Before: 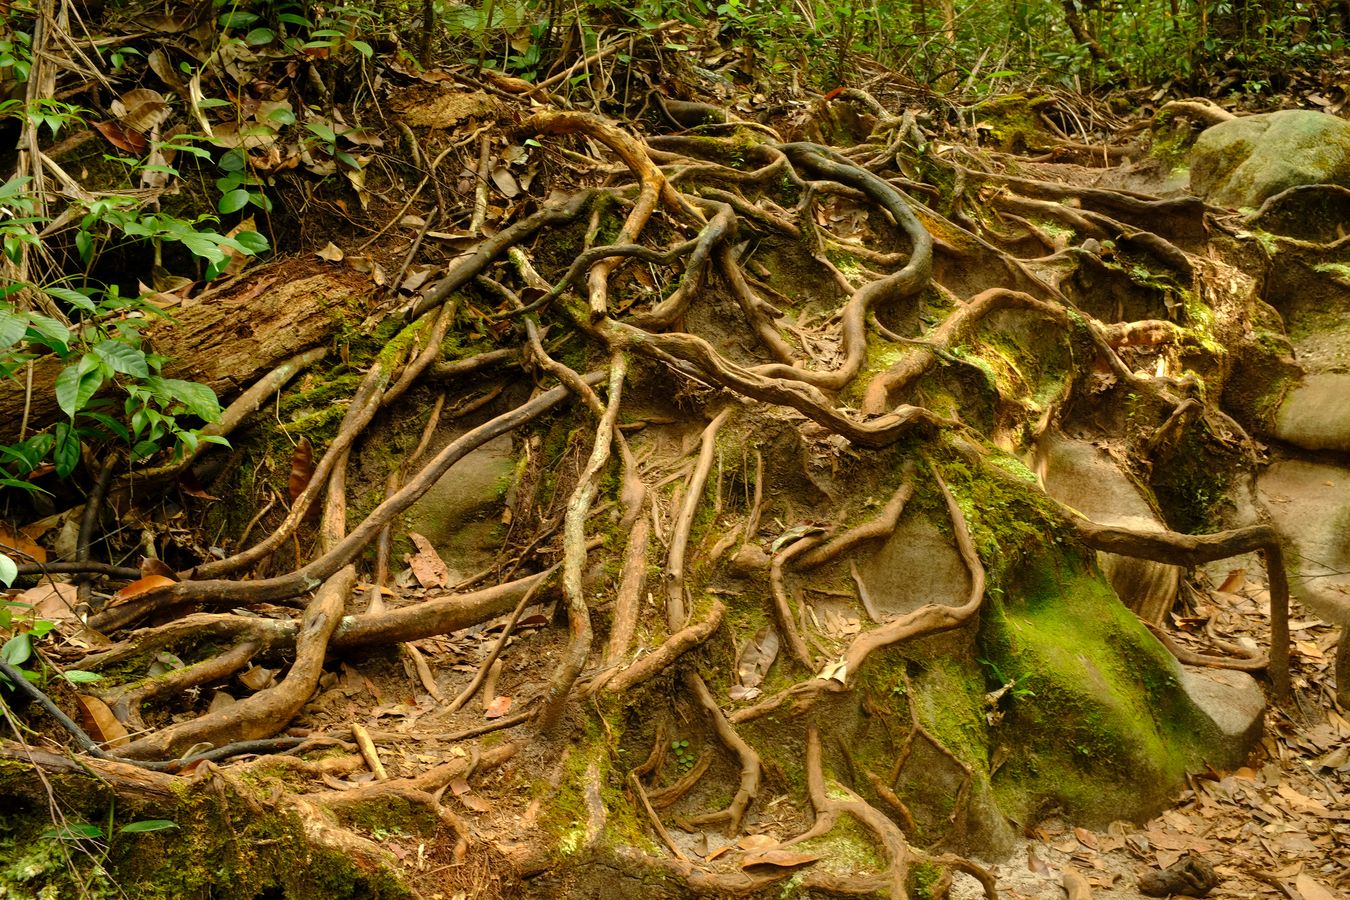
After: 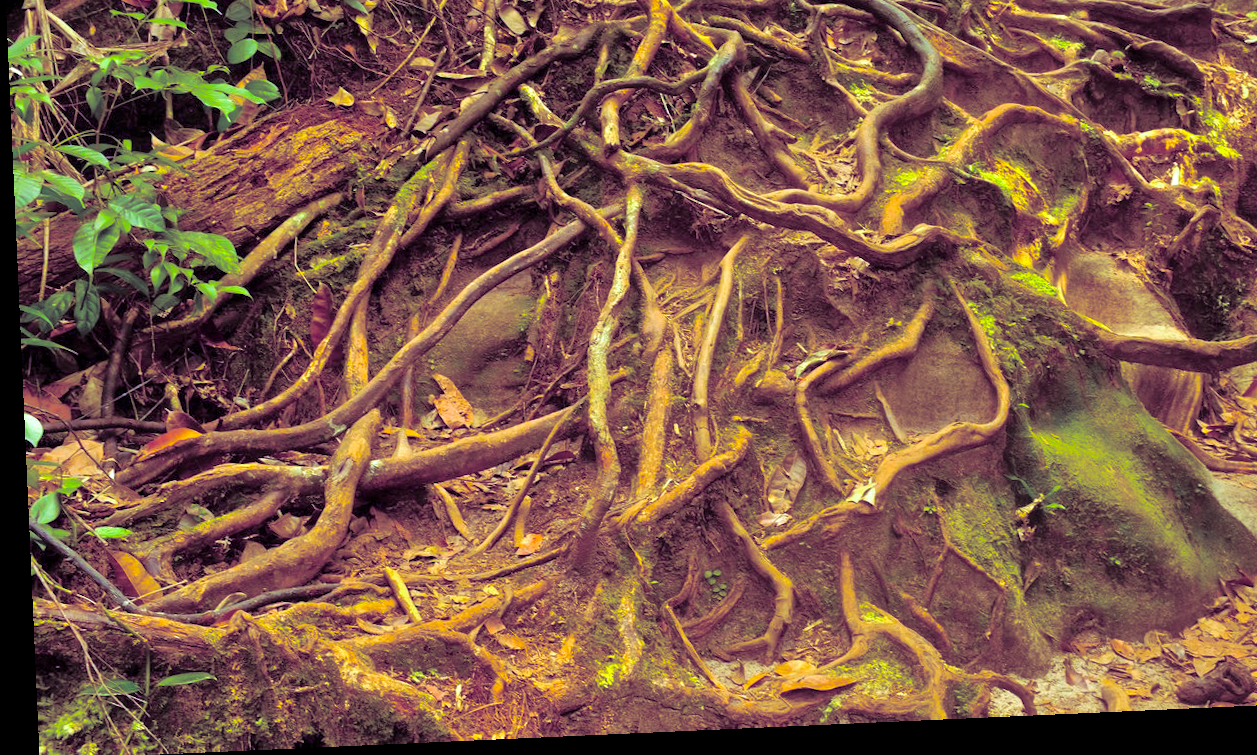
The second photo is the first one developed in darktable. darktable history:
rotate and perspective: rotation -2.56°, automatic cropping off
crop: top 20.916%, right 9.437%, bottom 0.316%
white balance: red 0.926, green 1.003, blue 1.133
color balance rgb: linear chroma grading › global chroma 15%, perceptual saturation grading › global saturation 30%
tone equalizer: -8 EV 2 EV, -7 EV 2 EV, -6 EV 2 EV, -5 EV 2 EV, -4 EV 2 EV, -3 EV 1.5 EV, -2 EV 1 EV, -1 EV 0.5 EV
split-toning: shadows › hue 277.2°, shadows › saturation 0.74
shadows and highlights: radius 121.13, shadows 21.4, white point adjustment -9.72, highlights -14.39, soften with gaussian
